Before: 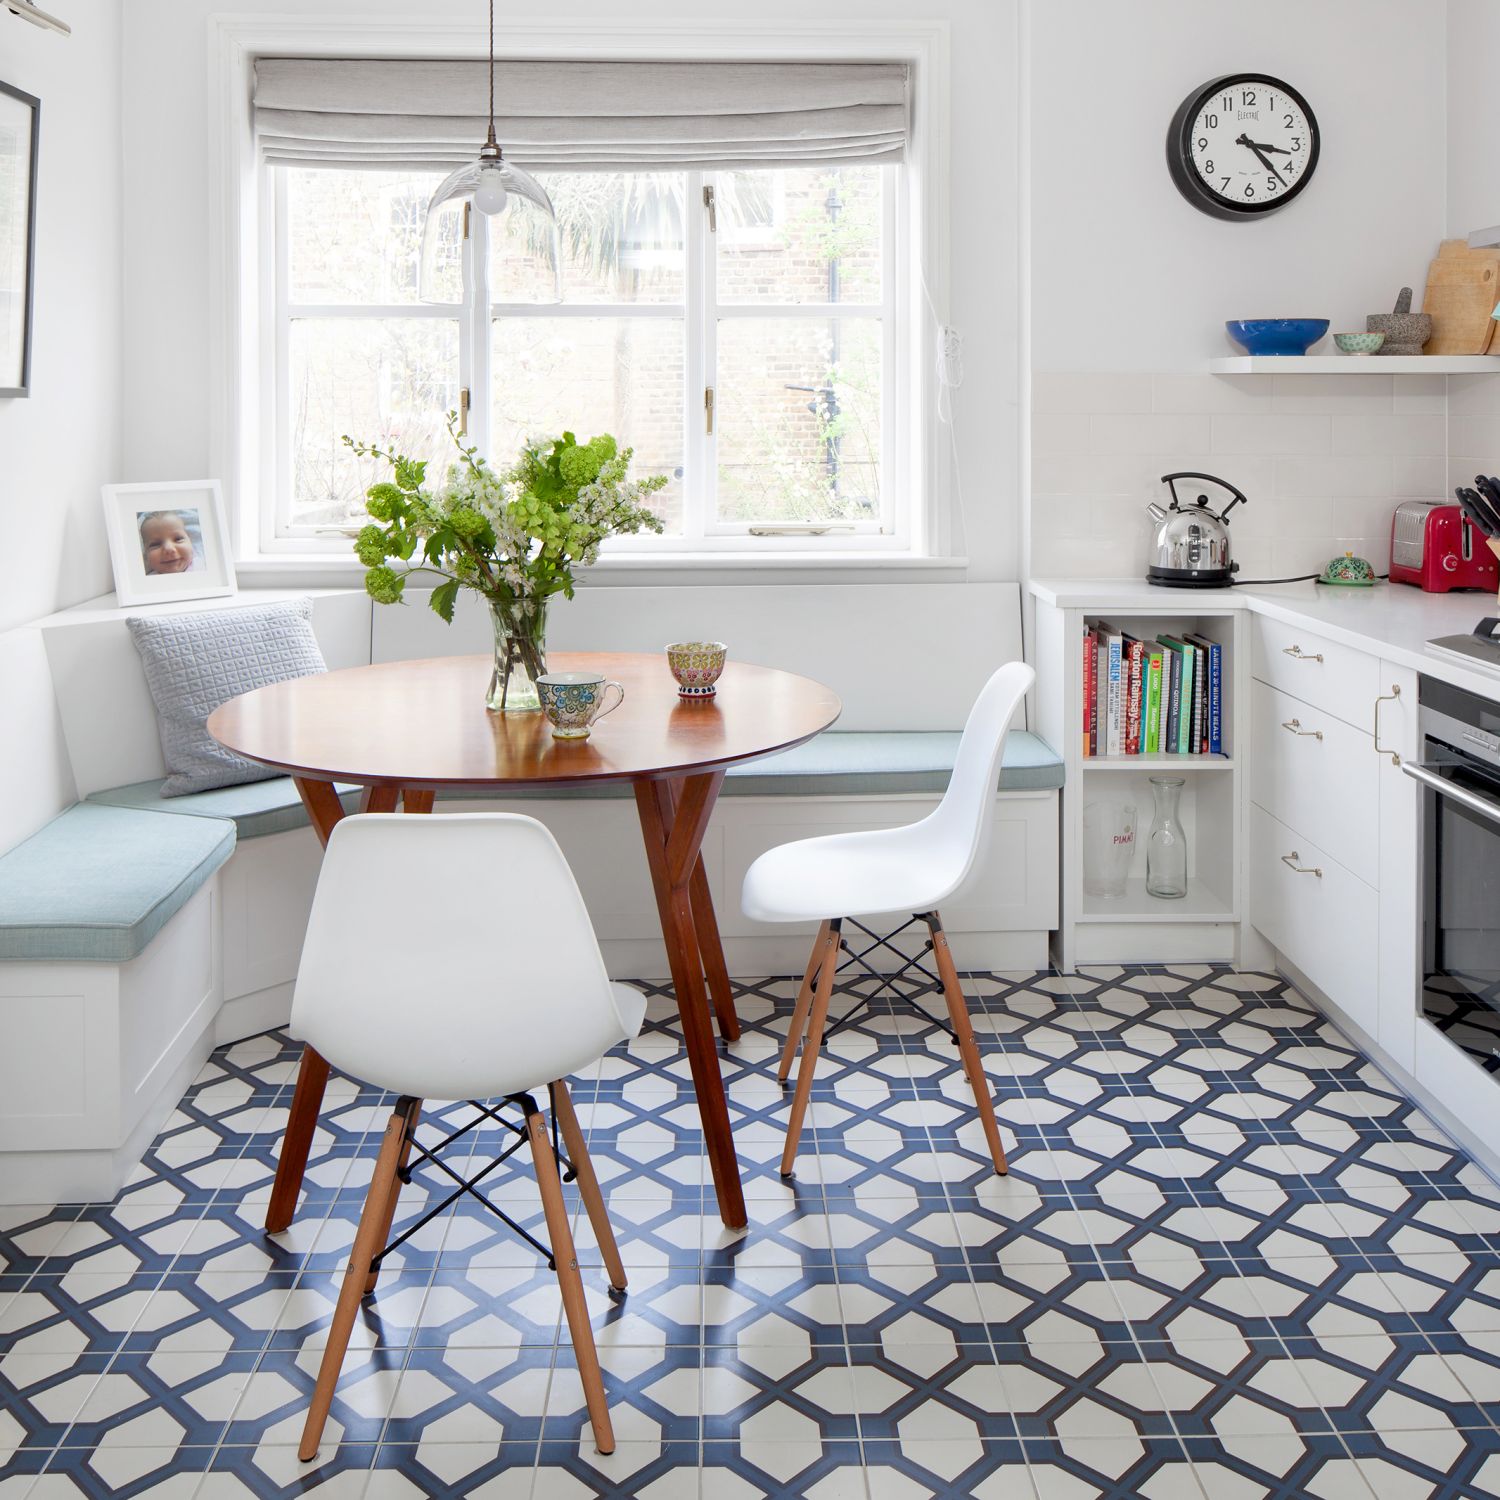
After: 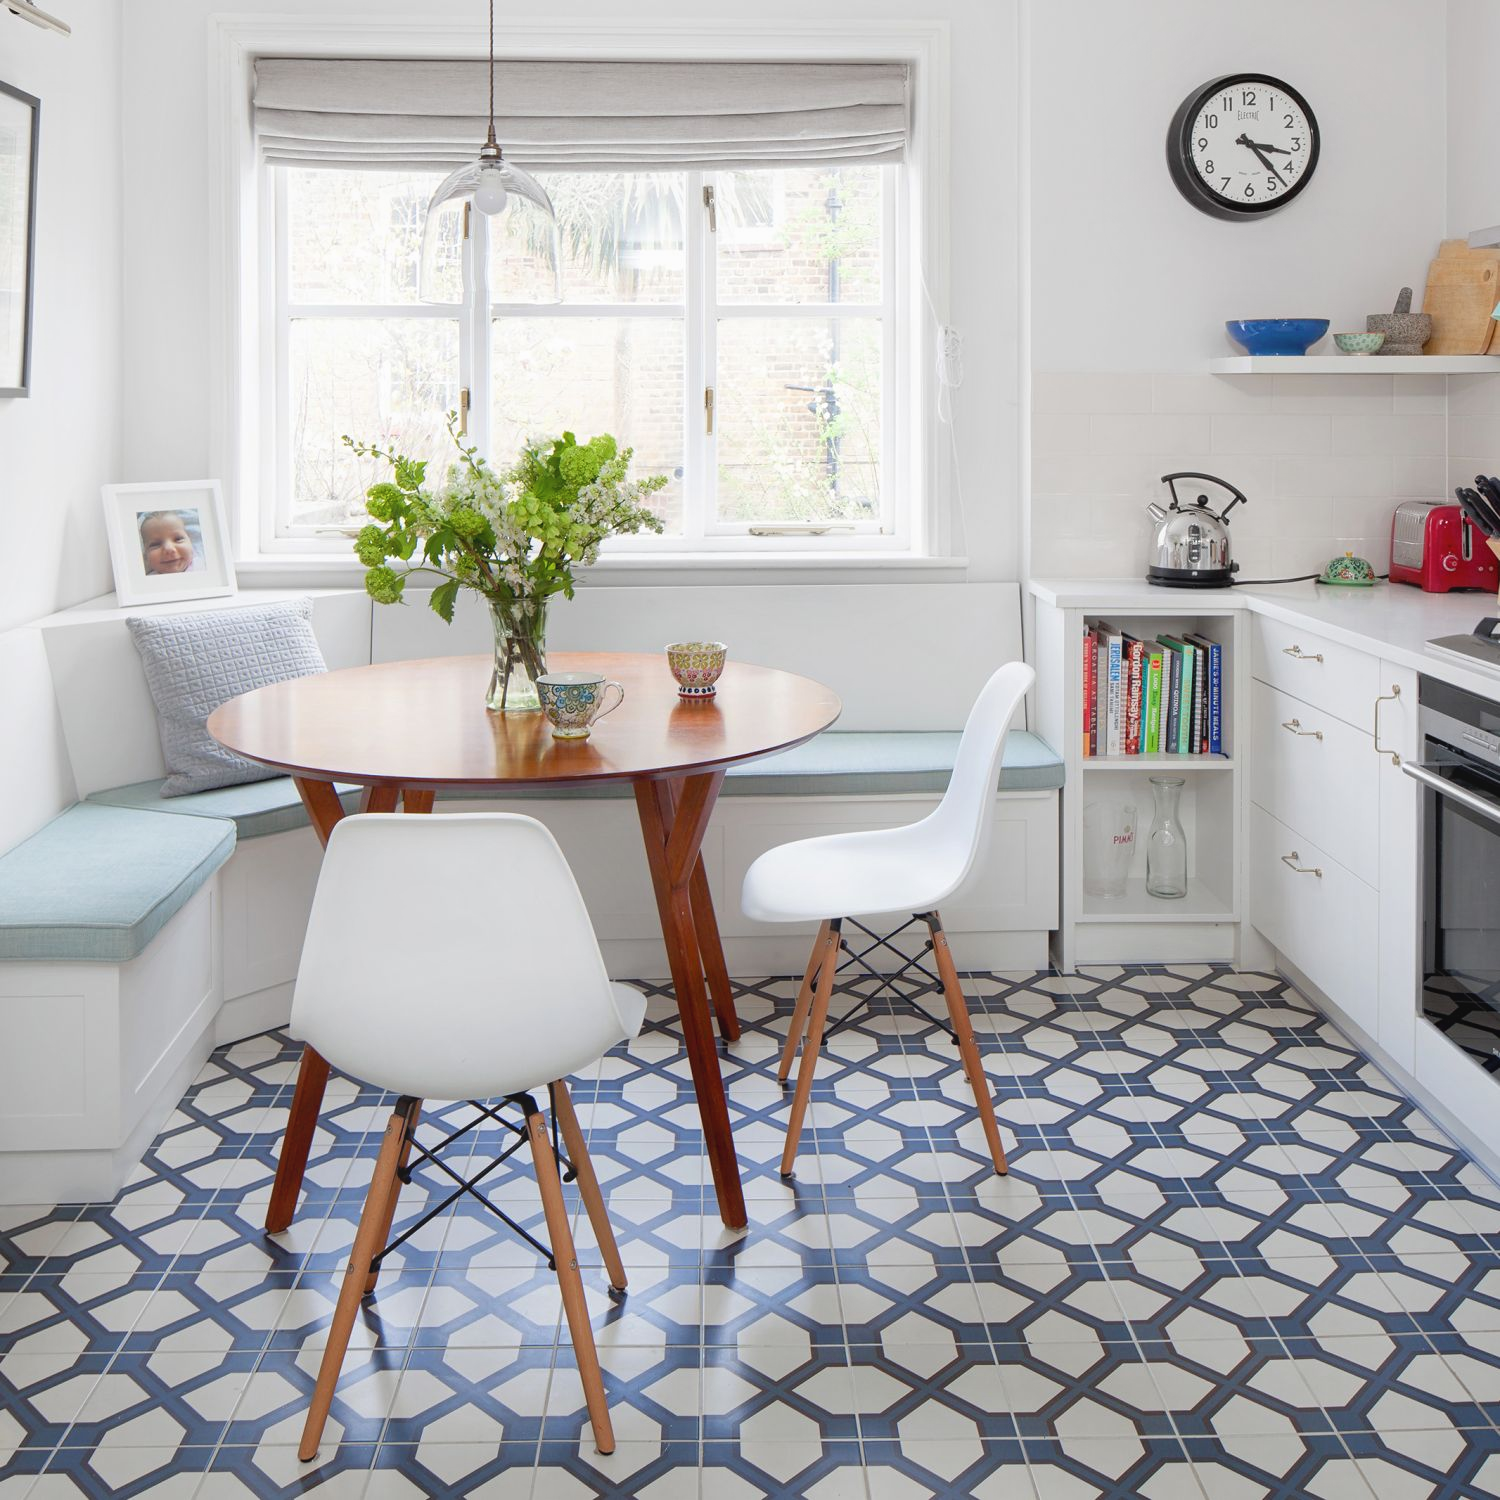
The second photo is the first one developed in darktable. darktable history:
contrast equalizer: y [[0.439, 0.44, 0.442, 0.457, 0.493, 0.498], [0.5 ×6], [0.5 ×6], [0 ×6], [0 ×6]], mix 0.59
